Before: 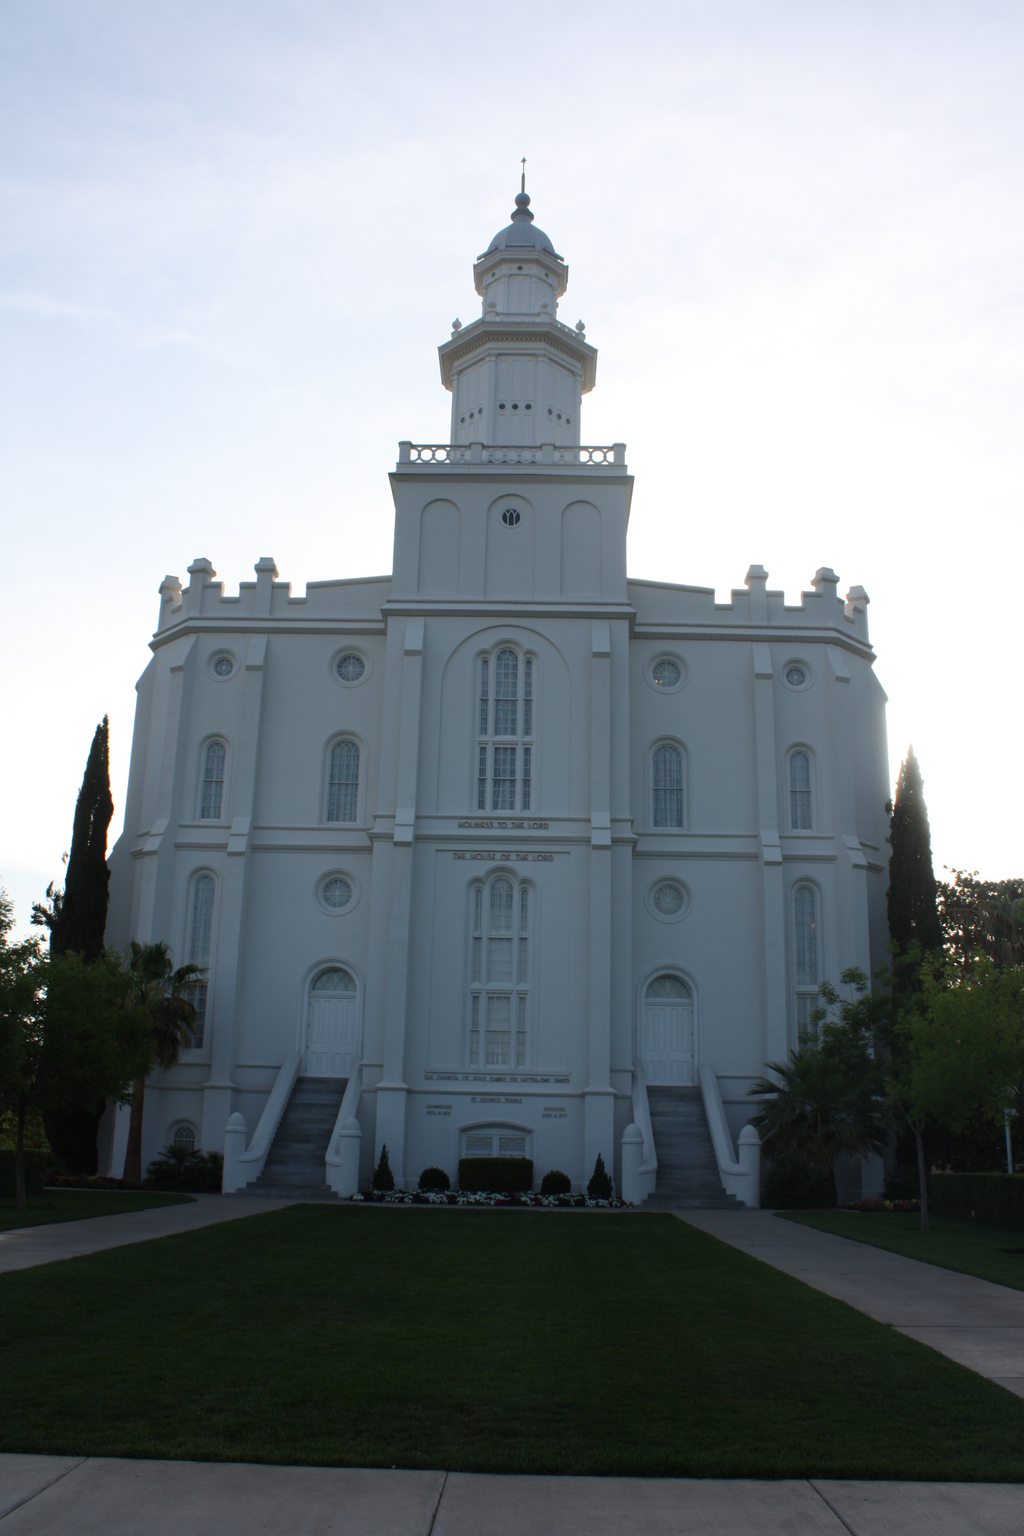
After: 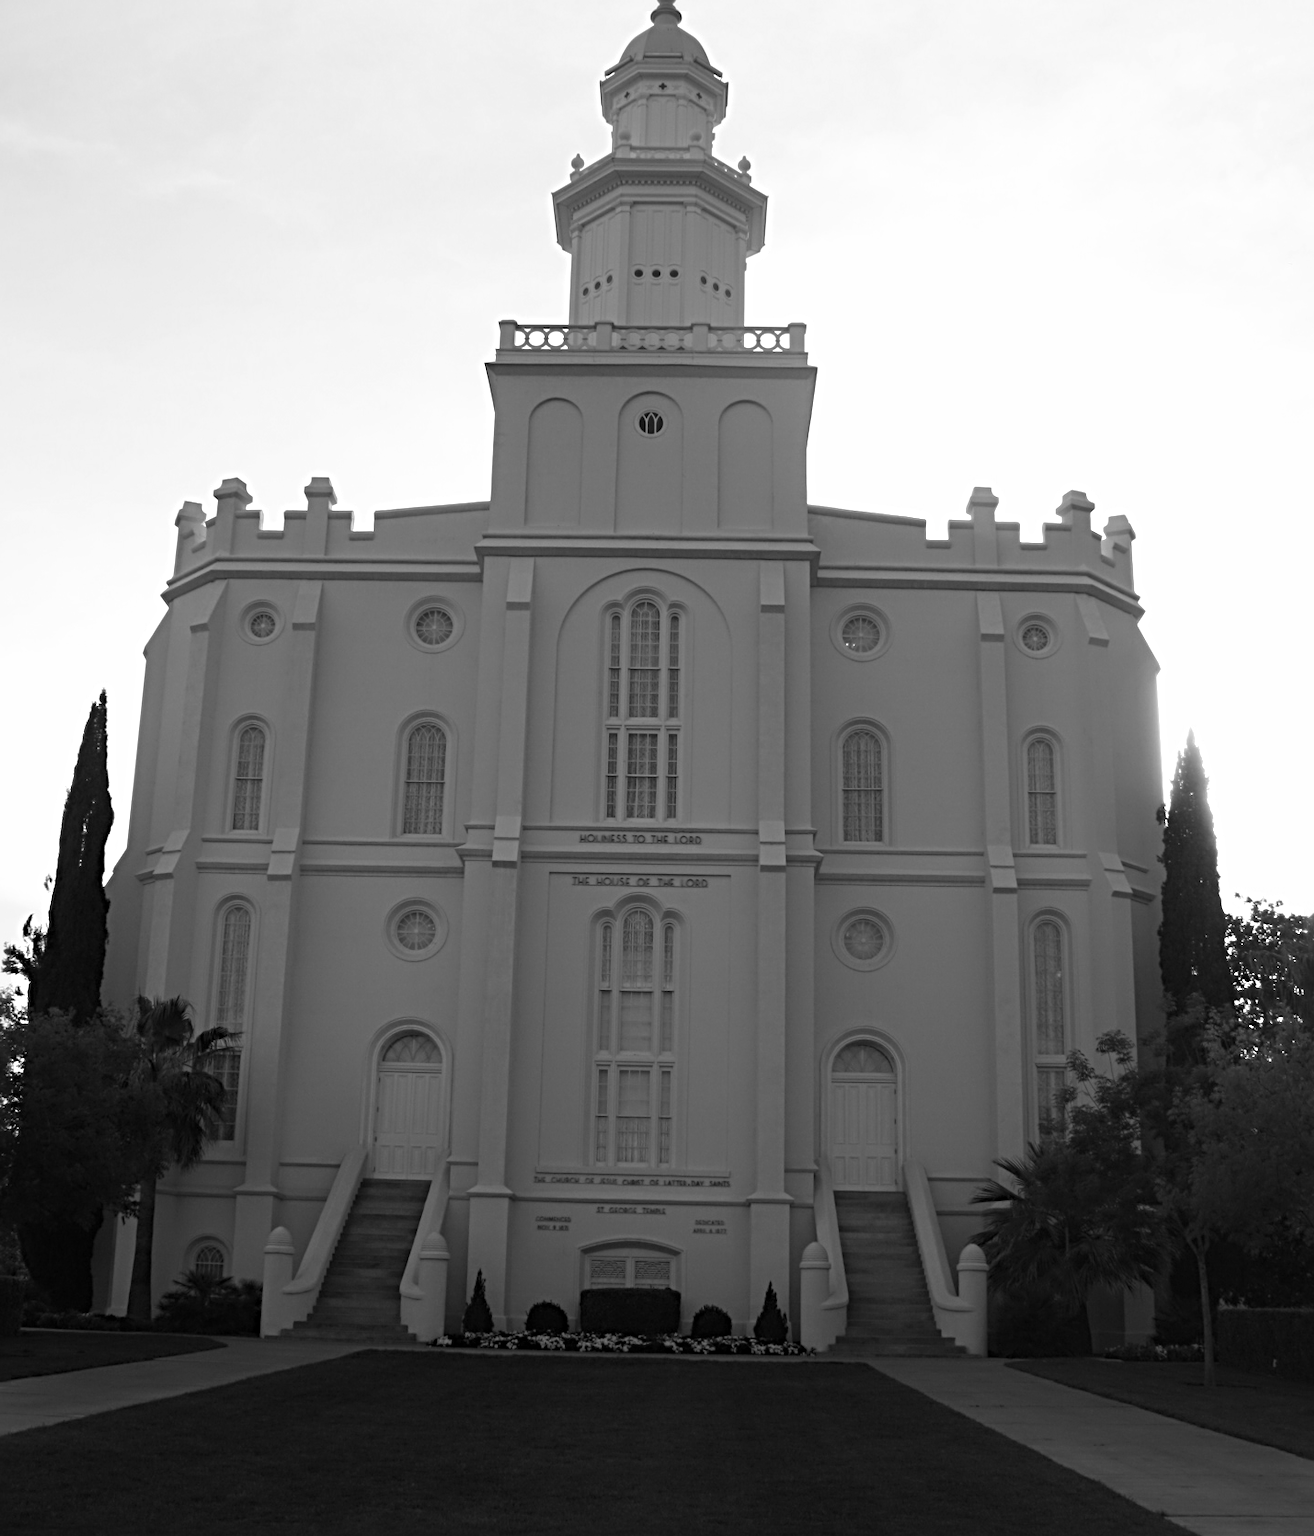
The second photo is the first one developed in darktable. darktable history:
white balance: red 0.976, blue 1.04
crop and rotate: left 2.991%, top 13.302%, right 1.981%, bottom 12.636%
color correction: highlights a* 12.23, highlights b* 5.41
sharpen: radius 4.883
monochrome: on, module defaults
color balance rgb: linear chroma grading › global chroma 15%, perceptual saturation grading › global saturation 30%
